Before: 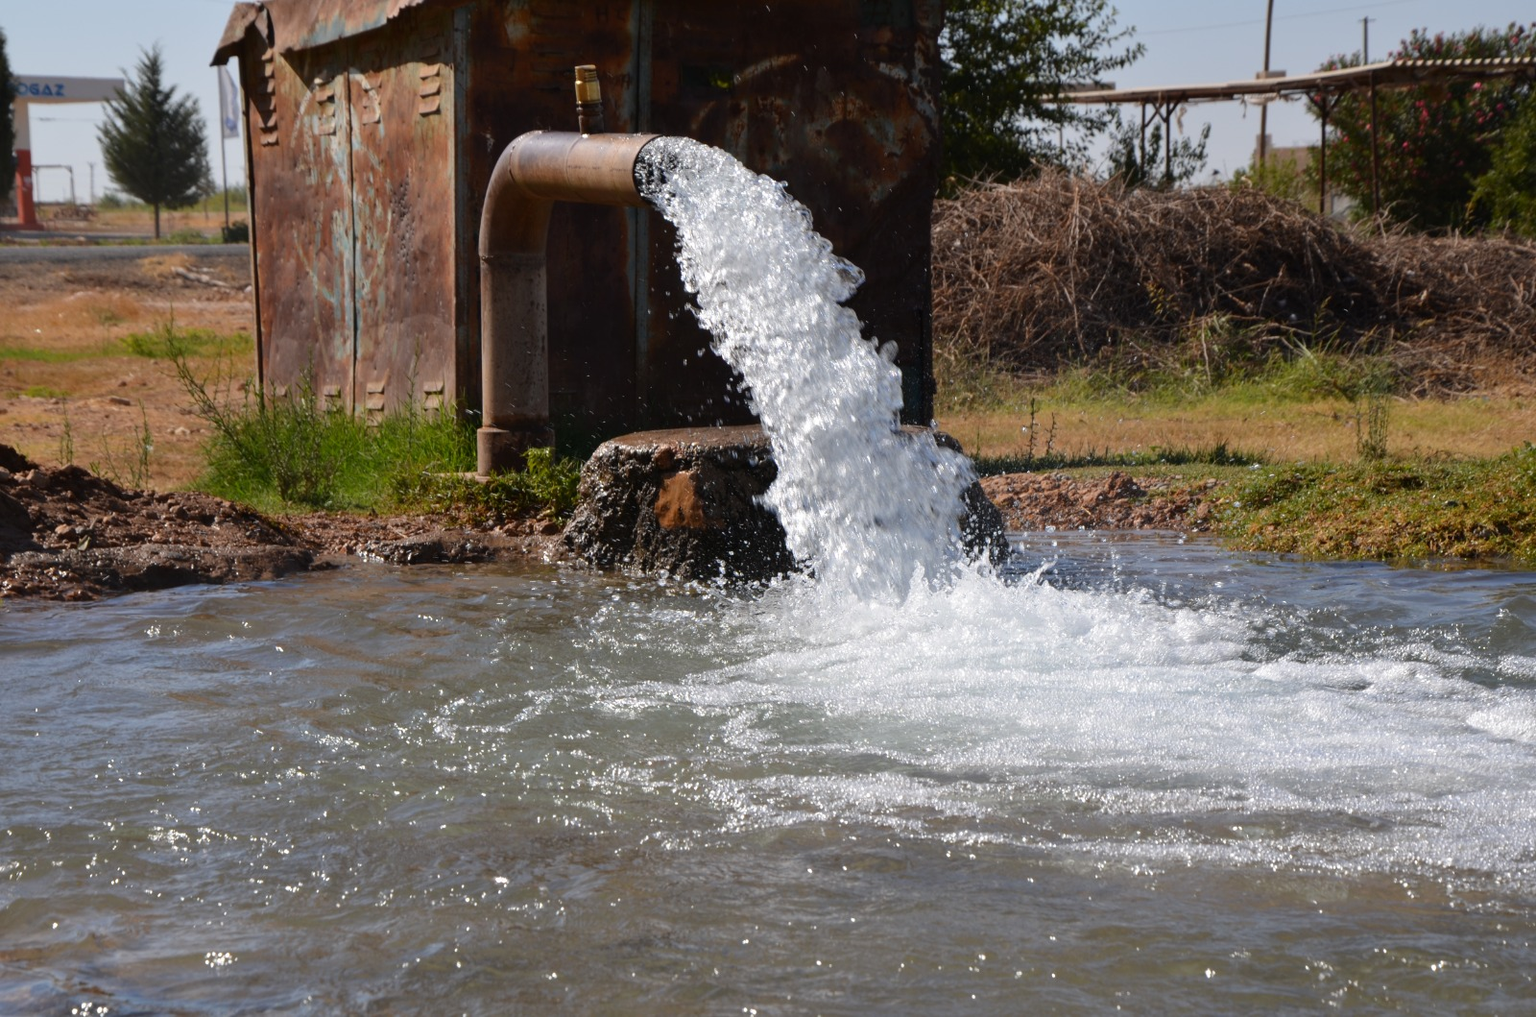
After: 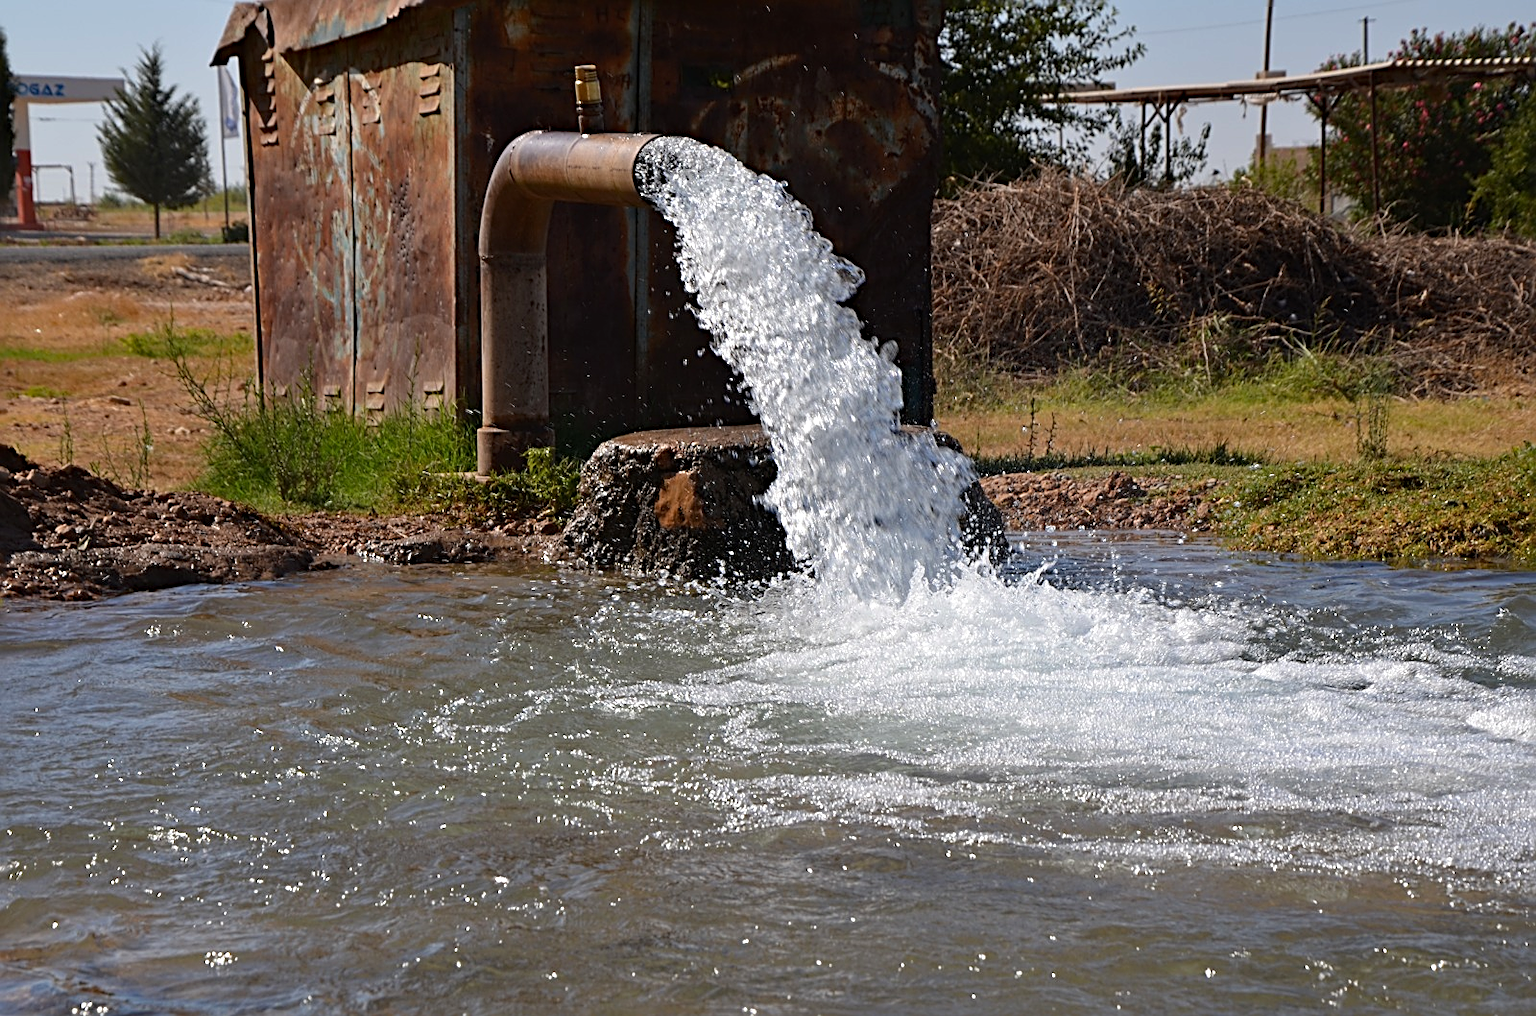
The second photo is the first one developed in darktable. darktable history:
haze removal: compatibility mode true, adaptive false
sharpen: radius 2.584, amount 0.688
